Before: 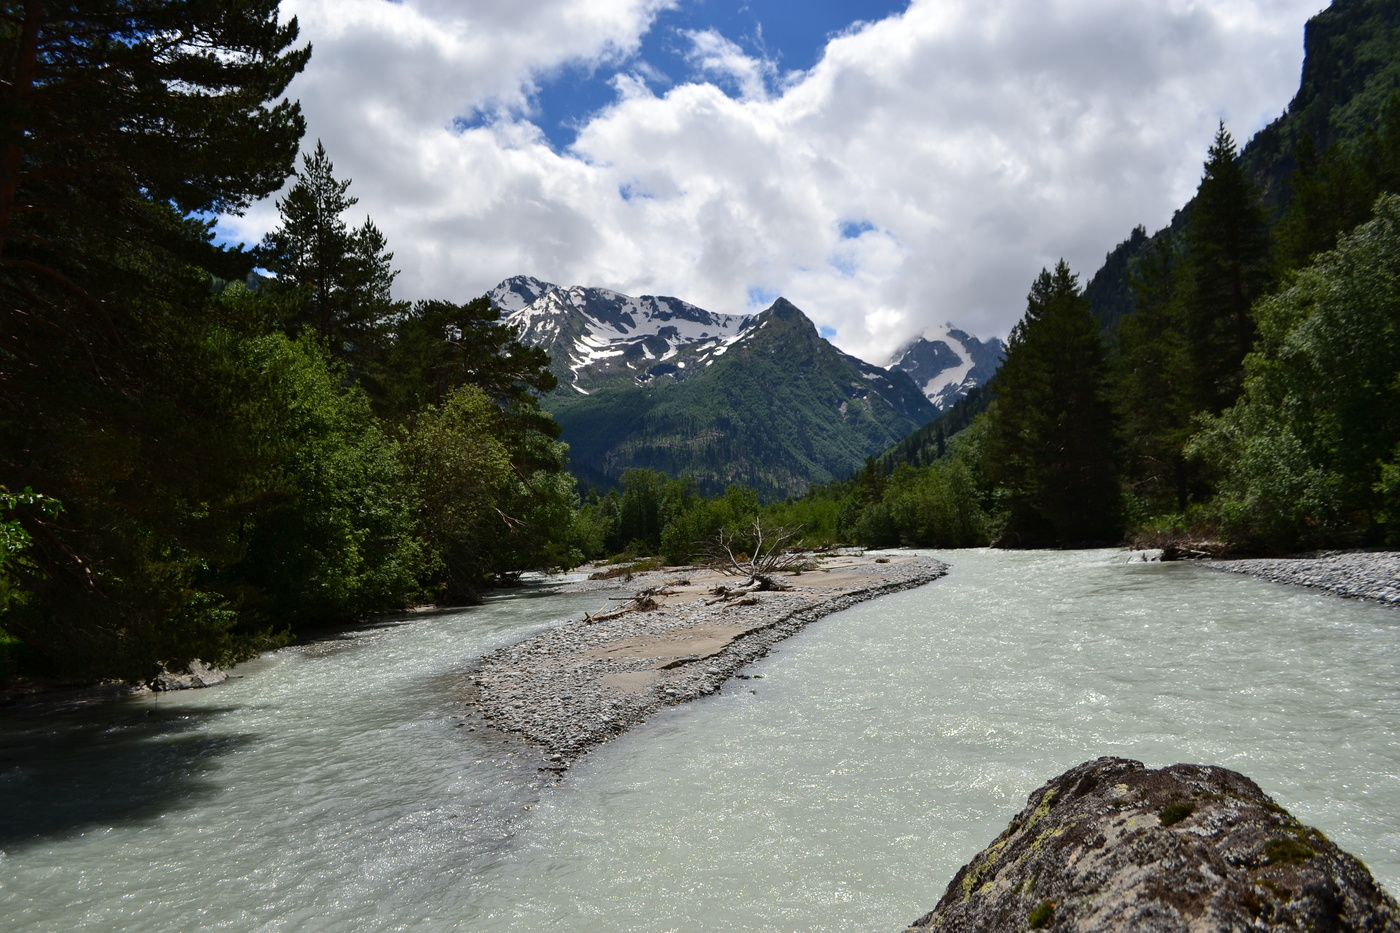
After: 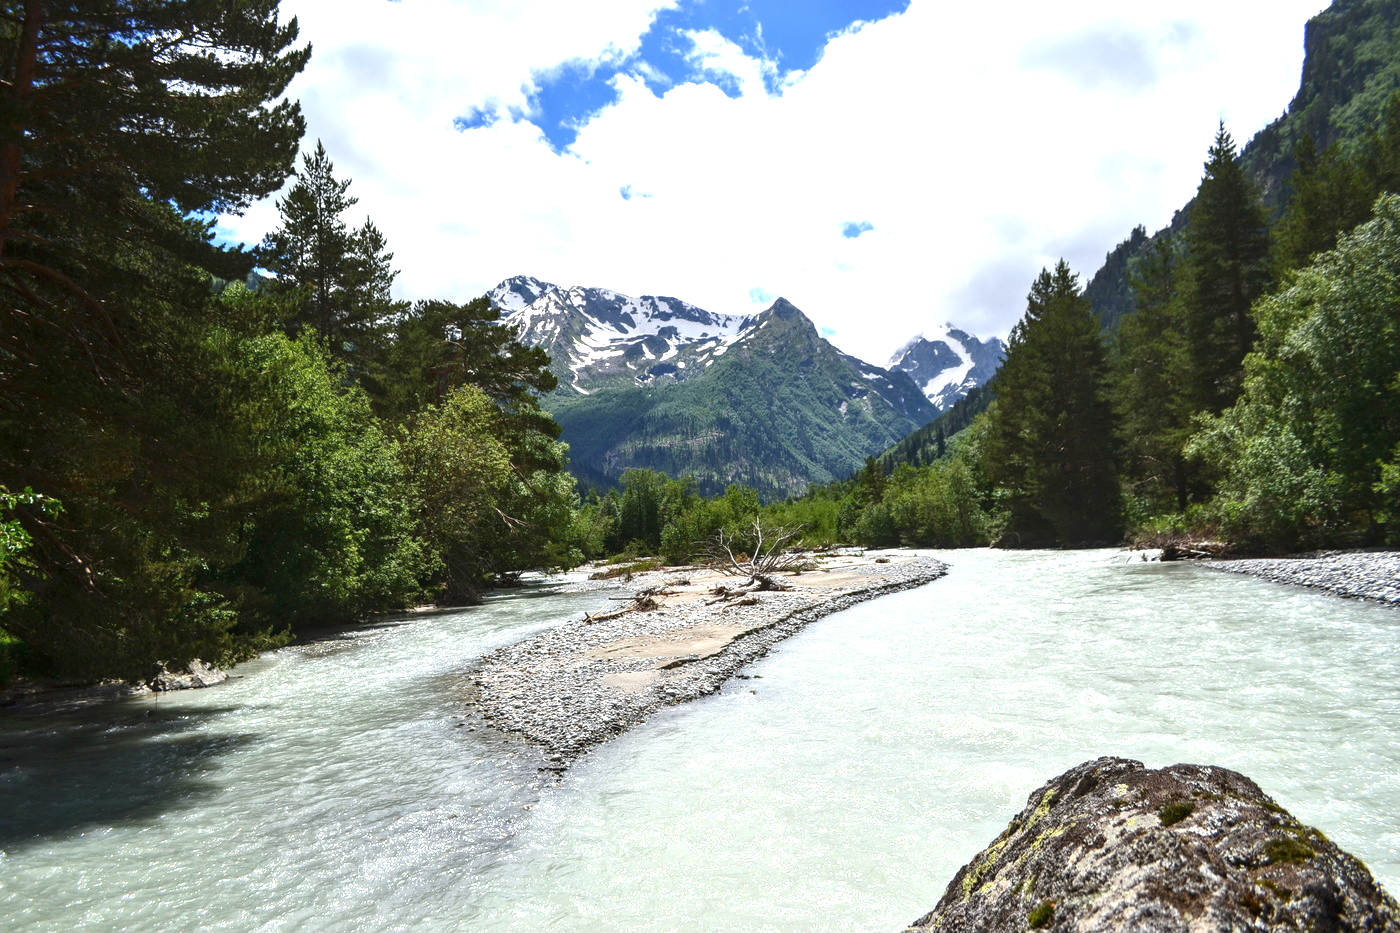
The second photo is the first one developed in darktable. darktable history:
exposure: black level correction 0, exposure 1.2 EV, compensate exposure bias true, compensate highlight preservation false
white balance: red 0.982, blue 1.018
local contrast: on, module defaults
